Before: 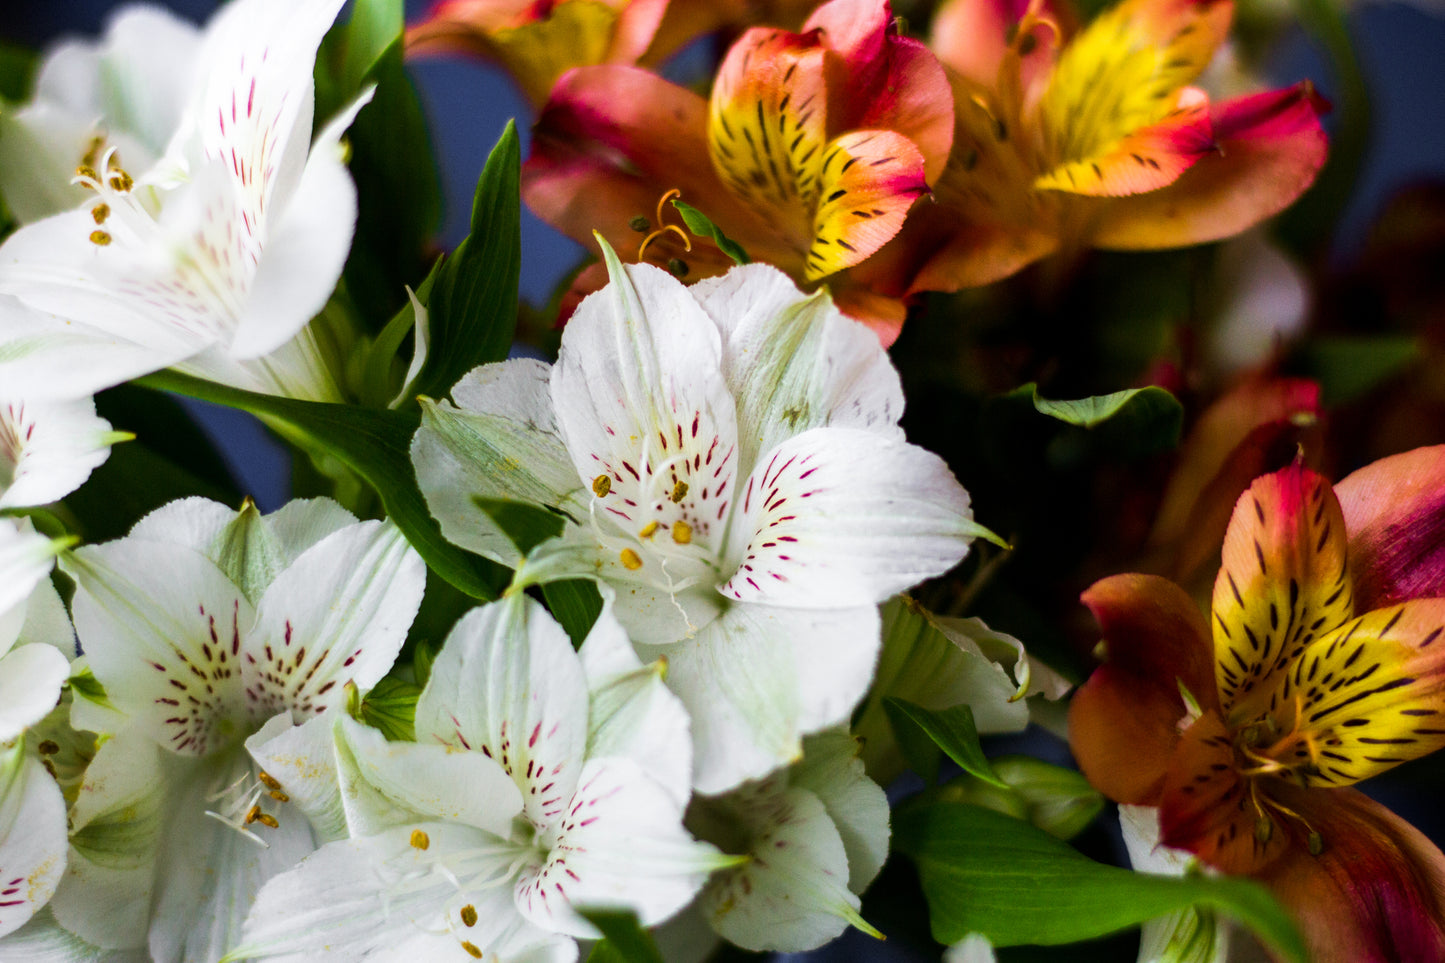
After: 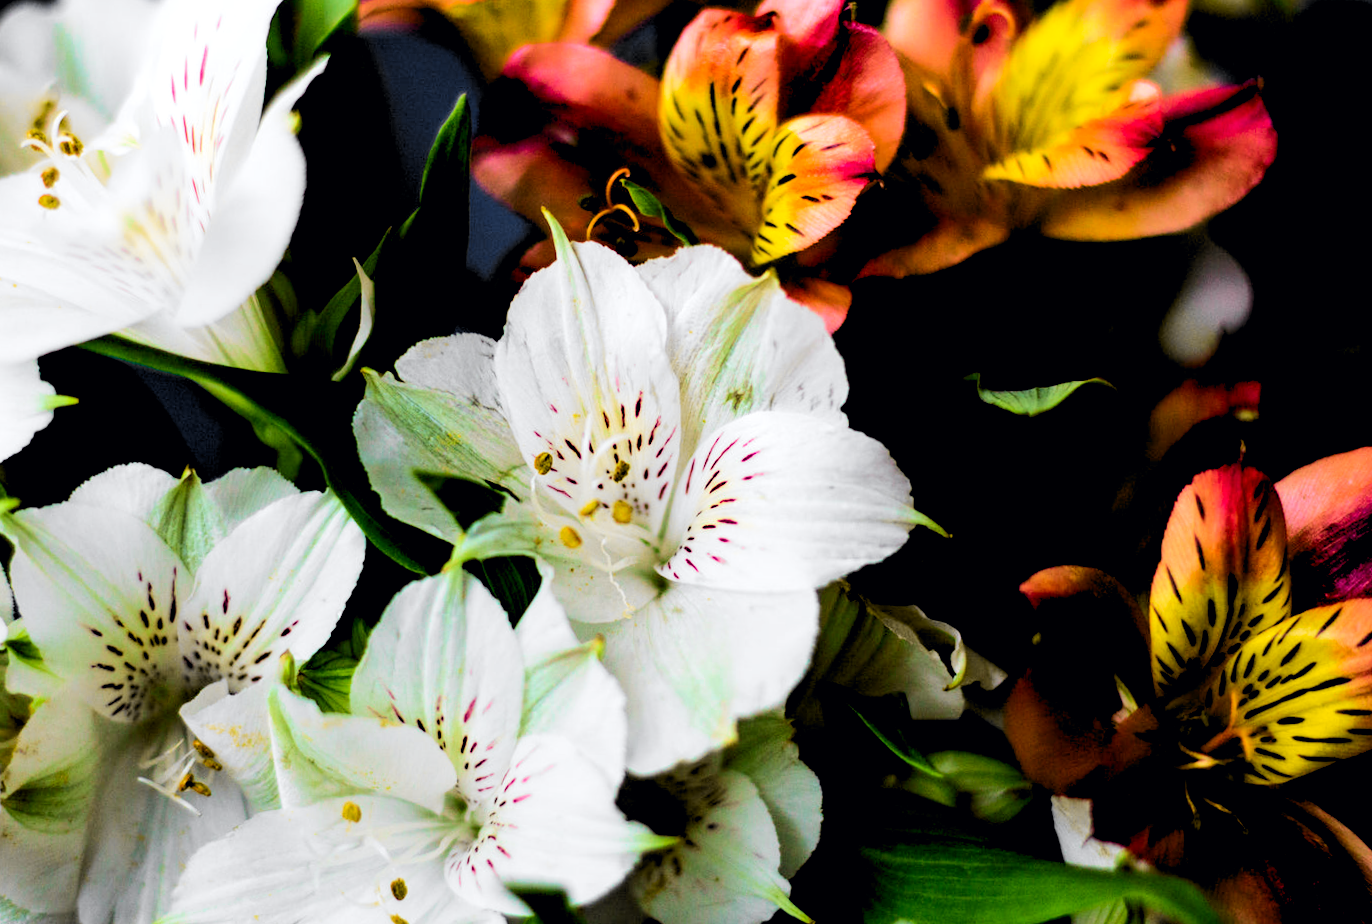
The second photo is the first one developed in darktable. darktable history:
rotate and perspective: rotation 1.57°, crop left 0.018, crop right 0.982, crop top 0.039, crop bottom 0.961
tone curve: curves: ch0 [(0, 0) (0.071, 0.047) (0.266, 0.26) (0.483, 0.554) (0.753, 0.811) (1, 0.983)]; ch1 [(0, 0) (0.346, 0.307) (0.408, 0.369) (0.463, 0.443) (0.482, 0.493) (0.502, 0.5) (0.517, 0.502) (0.55, 0.548) (0.597, 0.624) (0.651, 0.698) (1, 1)]; ch2 [(0, 0) (0.346, 0.34) (0.434, 0.46) (0.485, 0.494) (0.5, 0.494) (0.517, 0.506) (0.535, 0.529) (0.583, 0.611) (0.625, 0.666) (1, 1)], color space Lab, independent channels, preserve colors none
rgb levels: levels [[0.034, 0.472, 0.904], [0, 0.5, 1], [0, 0.5, 1]]
crop and rotate: left 3.238%
